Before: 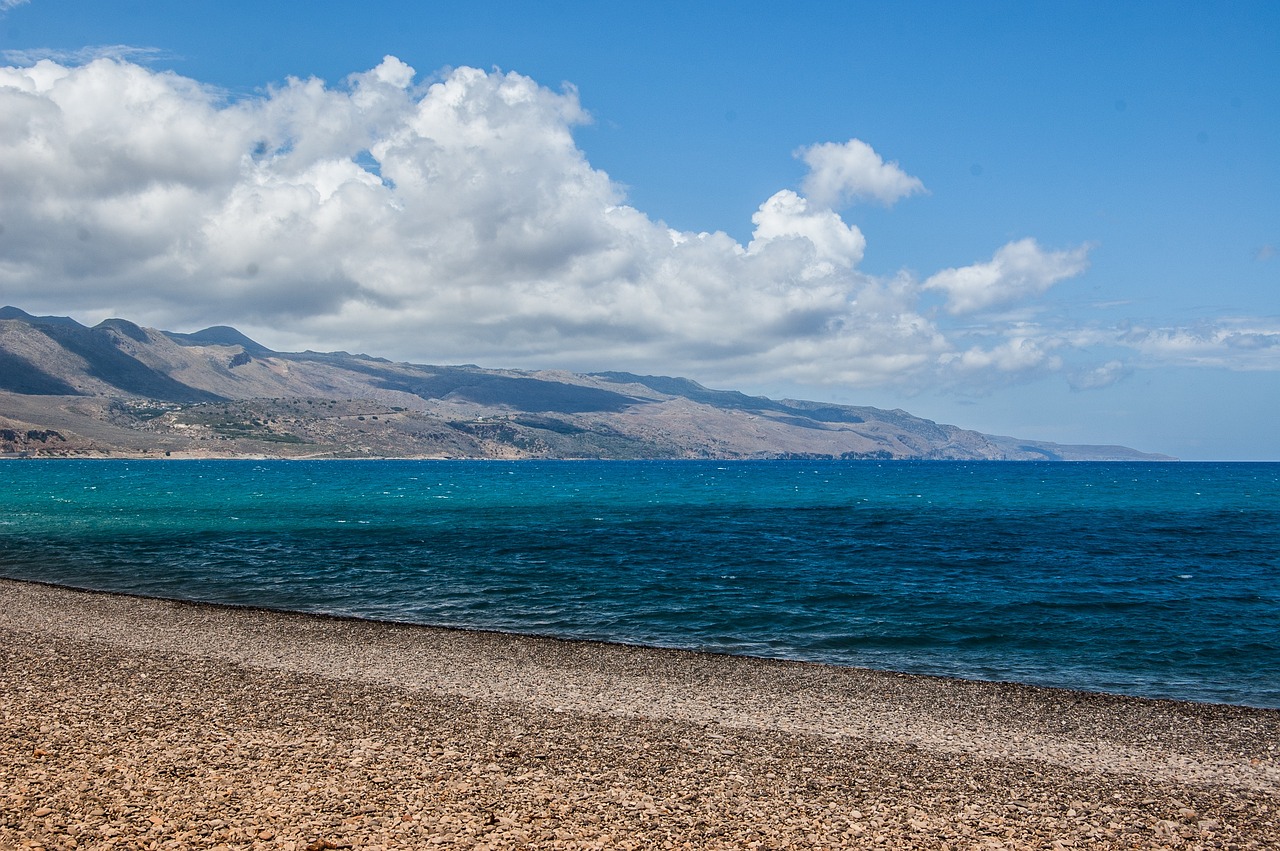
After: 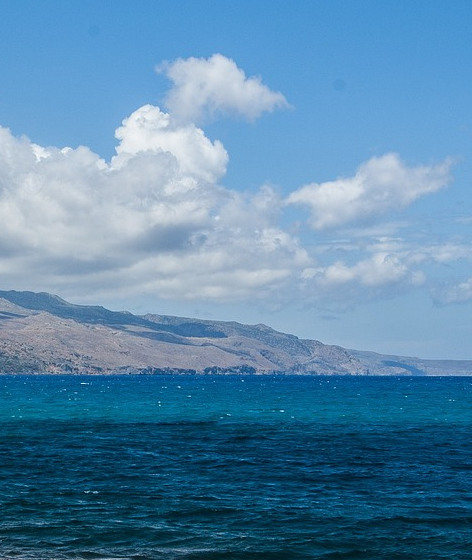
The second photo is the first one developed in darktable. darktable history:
crop and rotate: left 49.774%, top 10.088%, right 13.277%, bottom 24.058%
